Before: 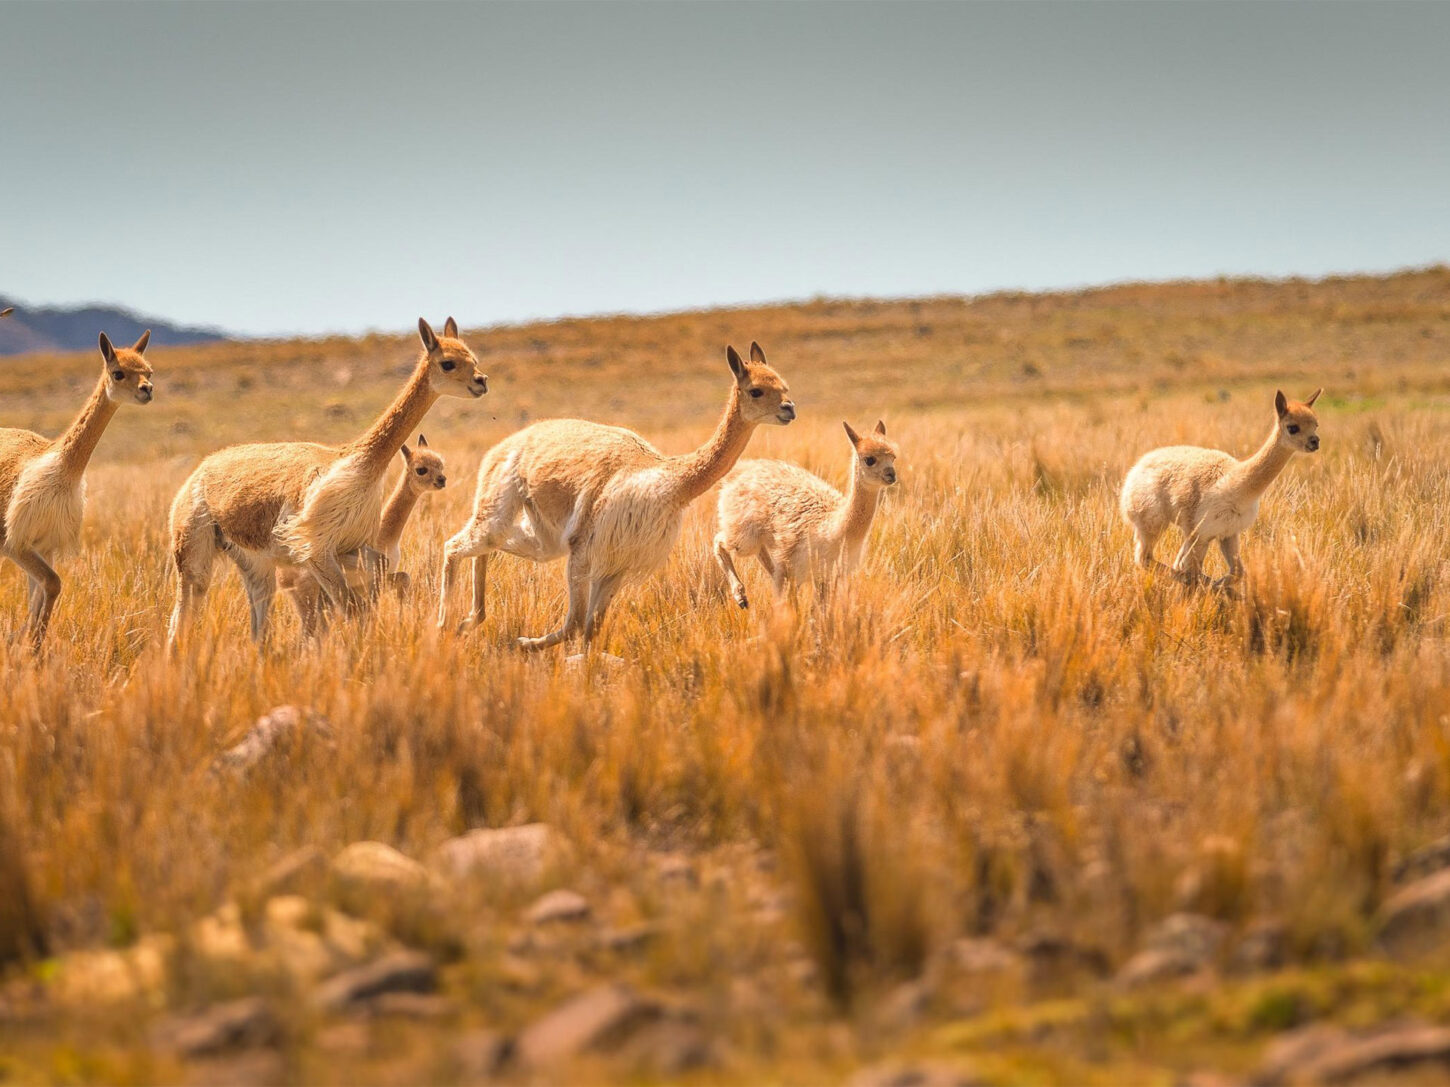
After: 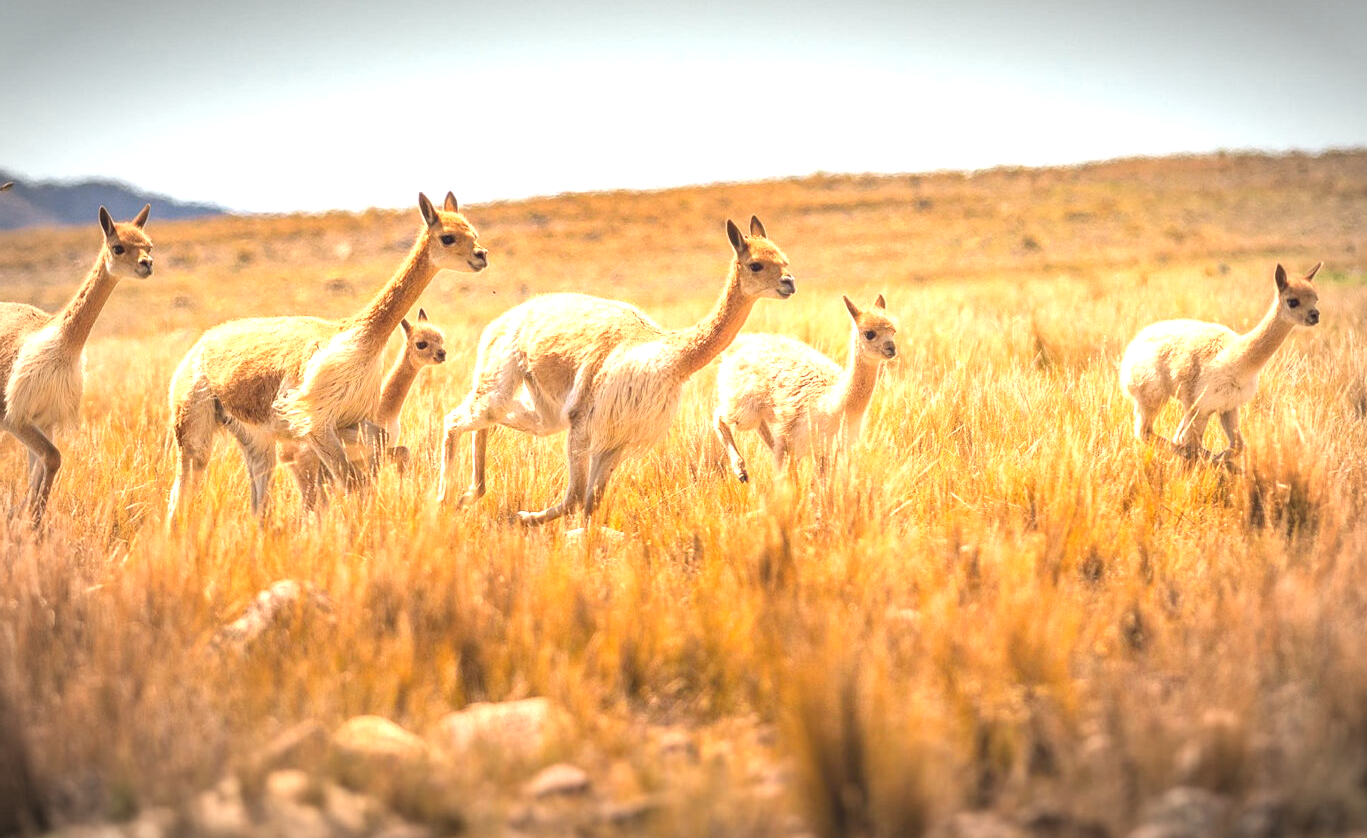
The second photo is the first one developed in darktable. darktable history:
crop and rotate: angle 0.03°, top 11.643%, right 5.651%, bottom 11.189%
exposure: black level correction 0, exposure 1 EV, compensate exposure bias true, compensate highlight preservation false
color balance rgb: global vibrance 1%, saturation formula JzAzBz (2021)
vignetting: automatic ratio true
